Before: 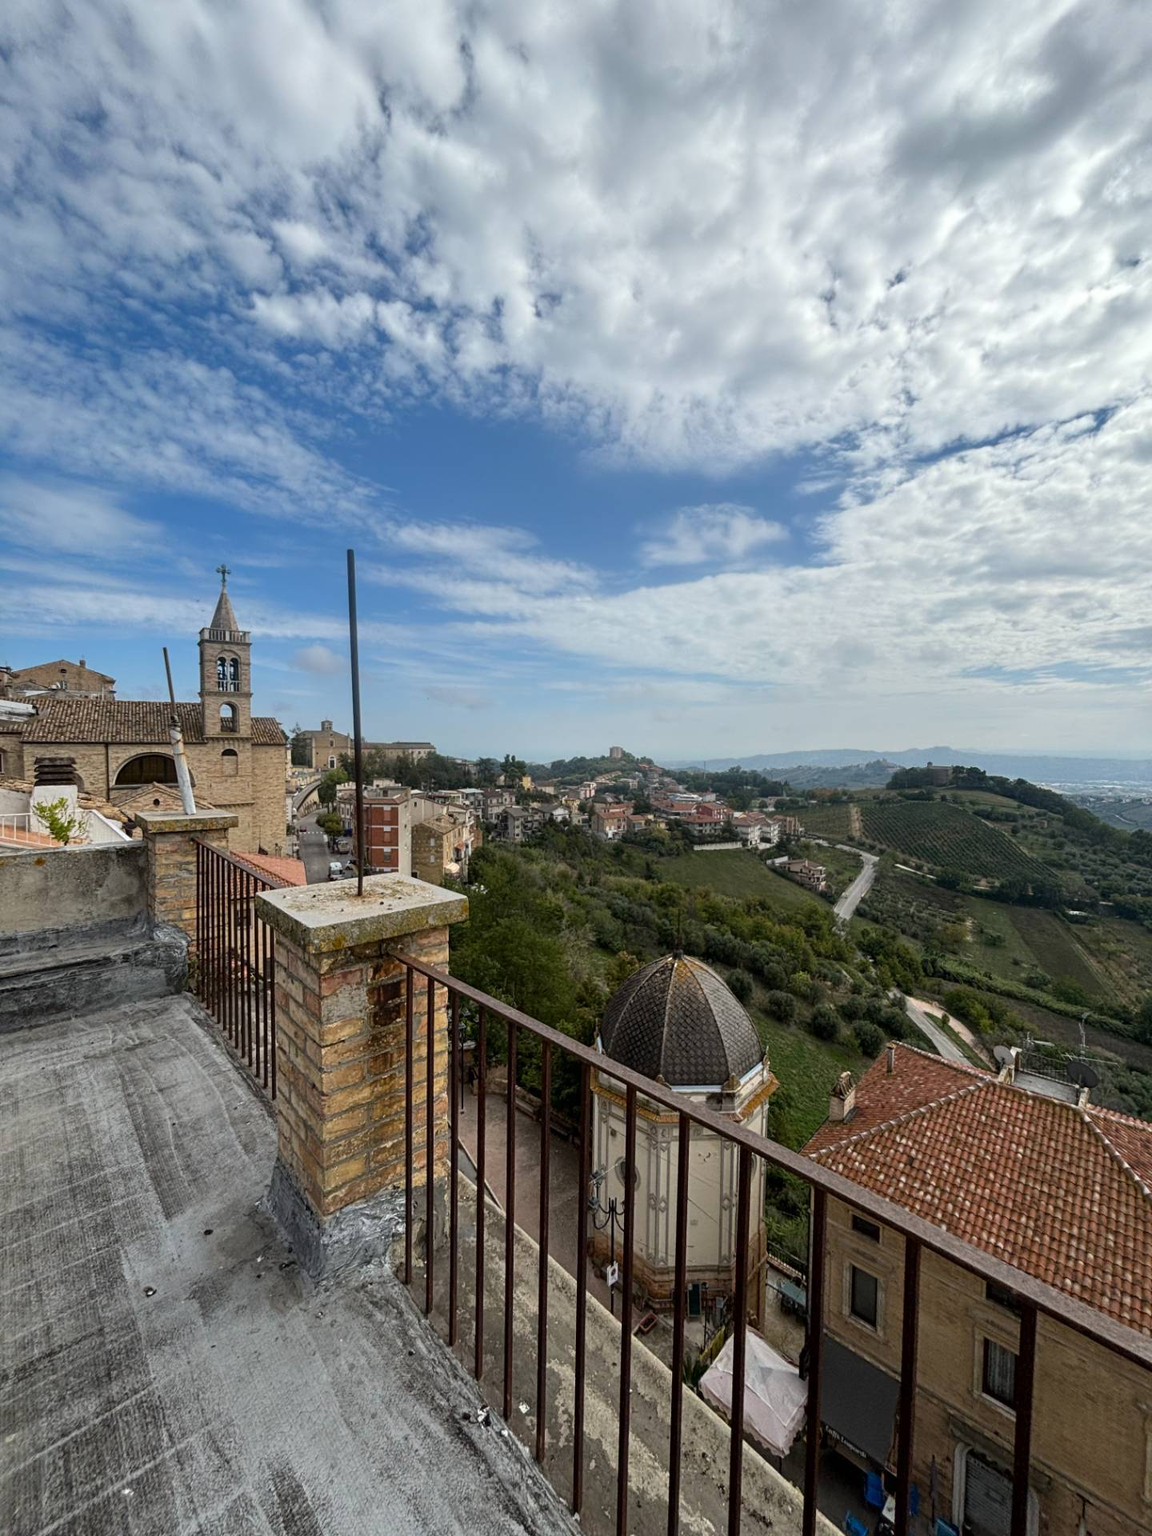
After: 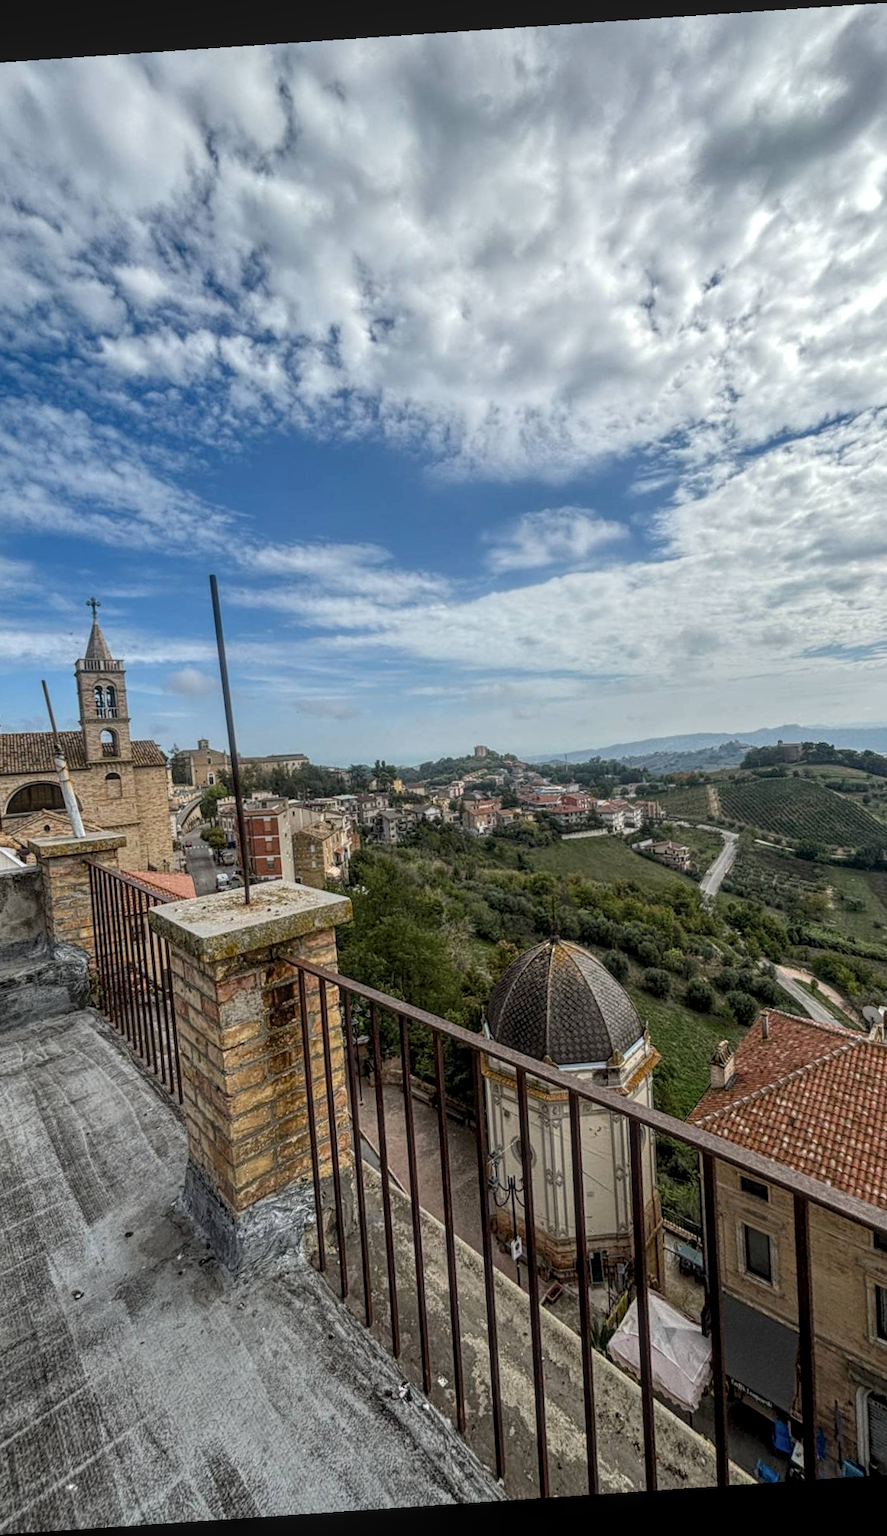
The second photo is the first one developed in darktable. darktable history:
exposure: compensate highlight preservation false
local contrast: highlights 74%, shadows 55%, detail 176%, midtone range 0.207
crop: left 13.443%, right 13.31%
rotate and perspective: rotation -4.2°, shear 0.006, automatic cropping off
